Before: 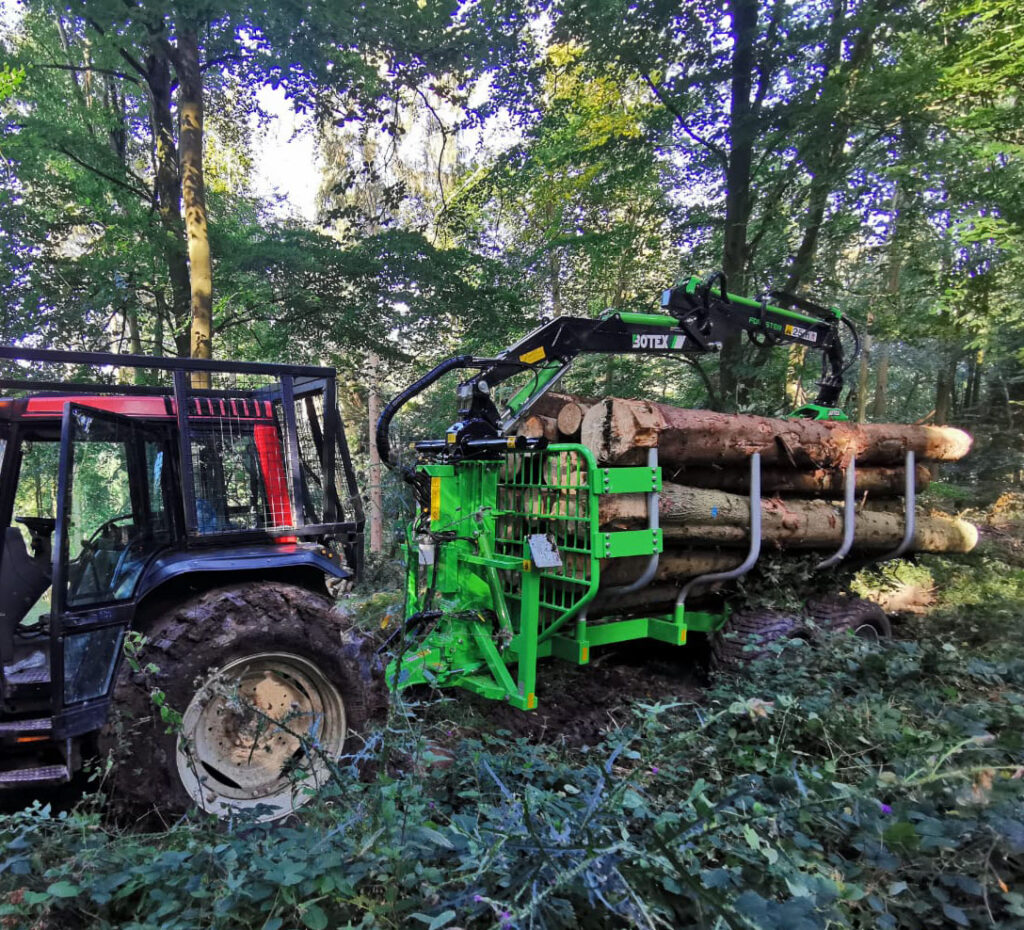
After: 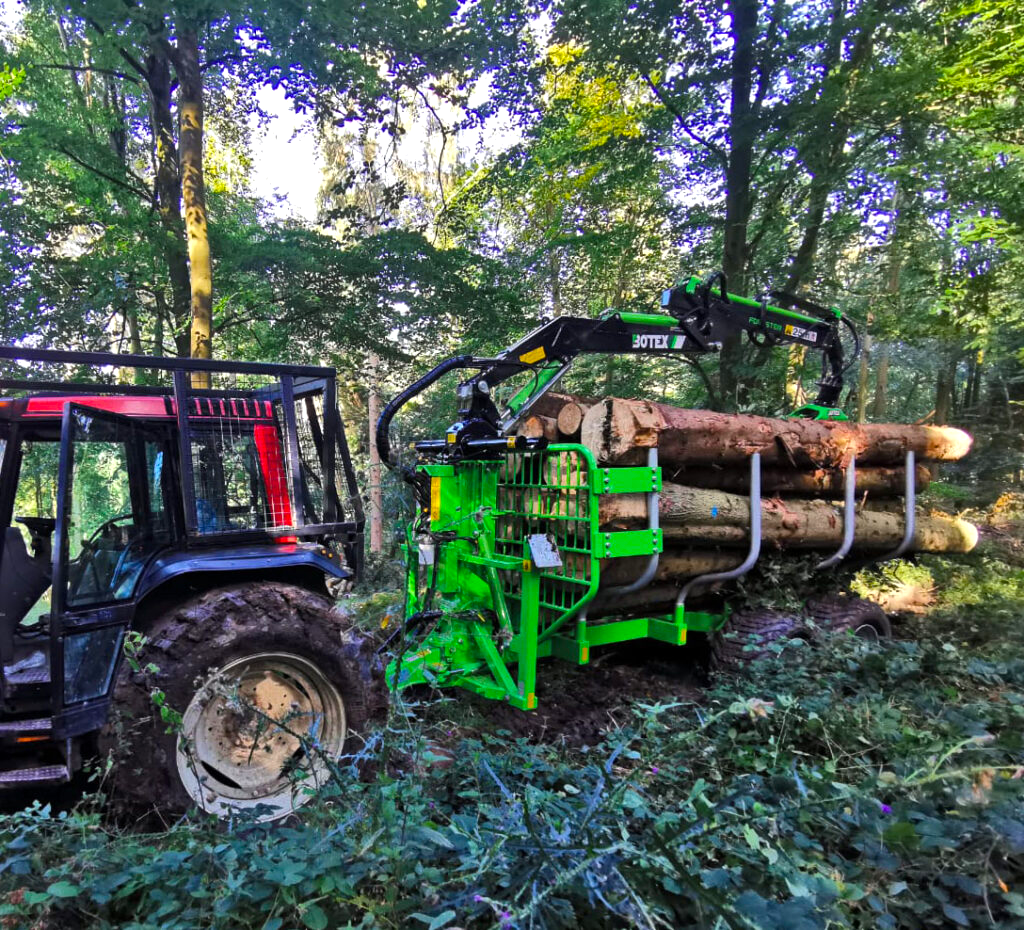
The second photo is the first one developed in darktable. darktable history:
color balance rgb: perceptual saturation grading › global saturation 17.054%, perceptual brilliance grading › highlights 9.967%, perceptual brilliance grading › mid-tones 5.053%, global vibrance 20%
